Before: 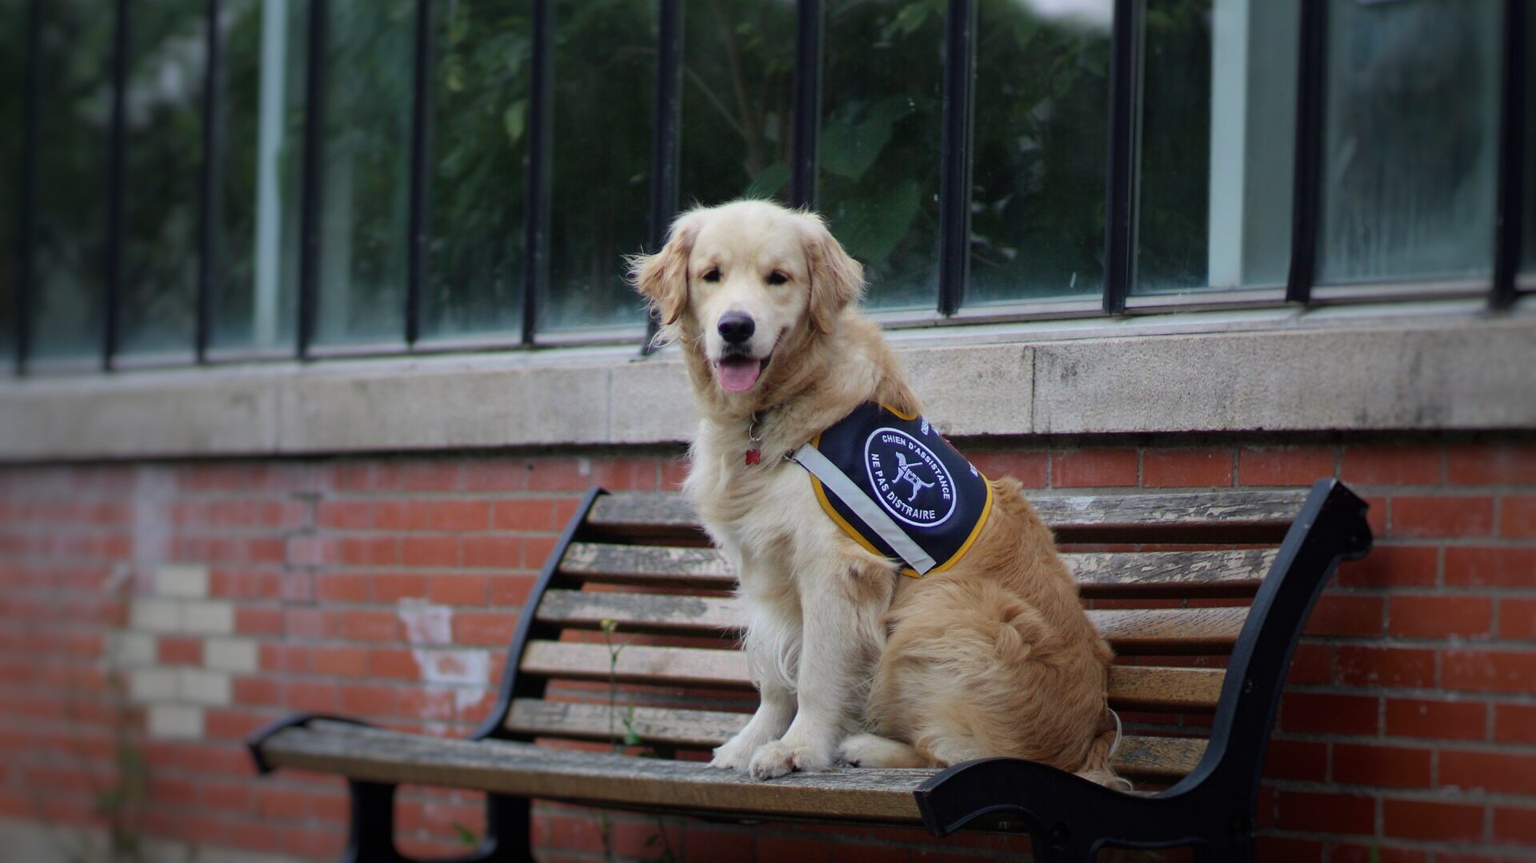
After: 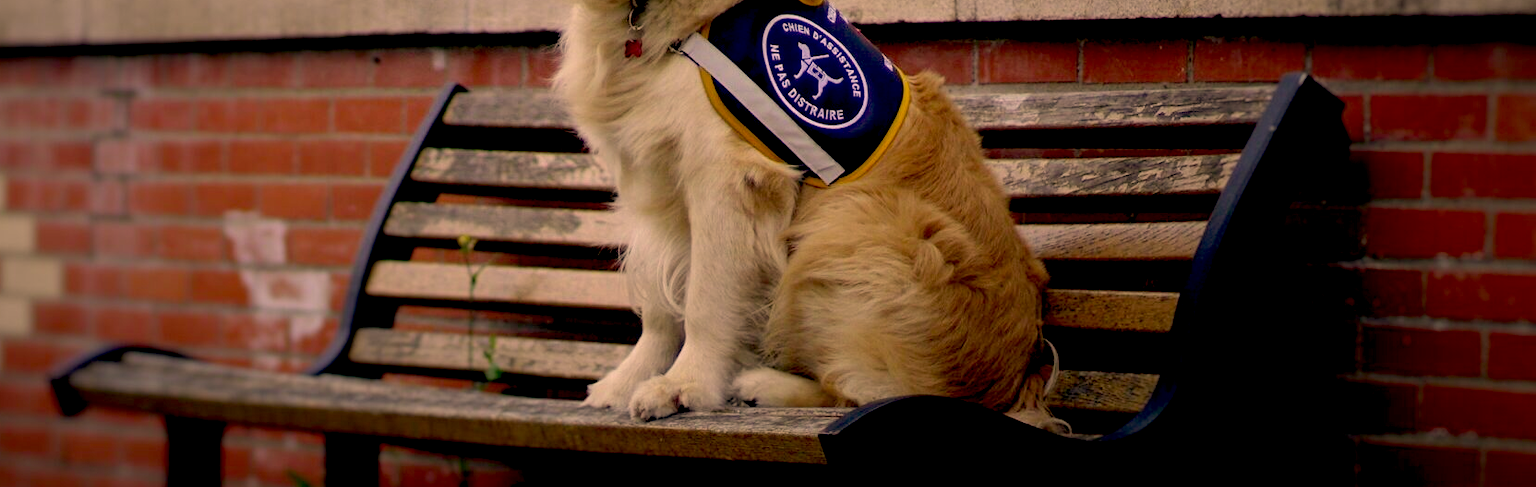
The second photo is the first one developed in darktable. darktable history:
color correction: highlights a* 17.94, highlights b* 35.39, shadows a* 1.48, shadows b* 6.42, saturation 1.01
crop and rotate: left 13.306%, top 48.129%, bottom 2.928%
exposure: black level correction 0.029, exposure -0.073 EV, compensate highlight preservation false
white balance: red 0.976, blue 1.04
